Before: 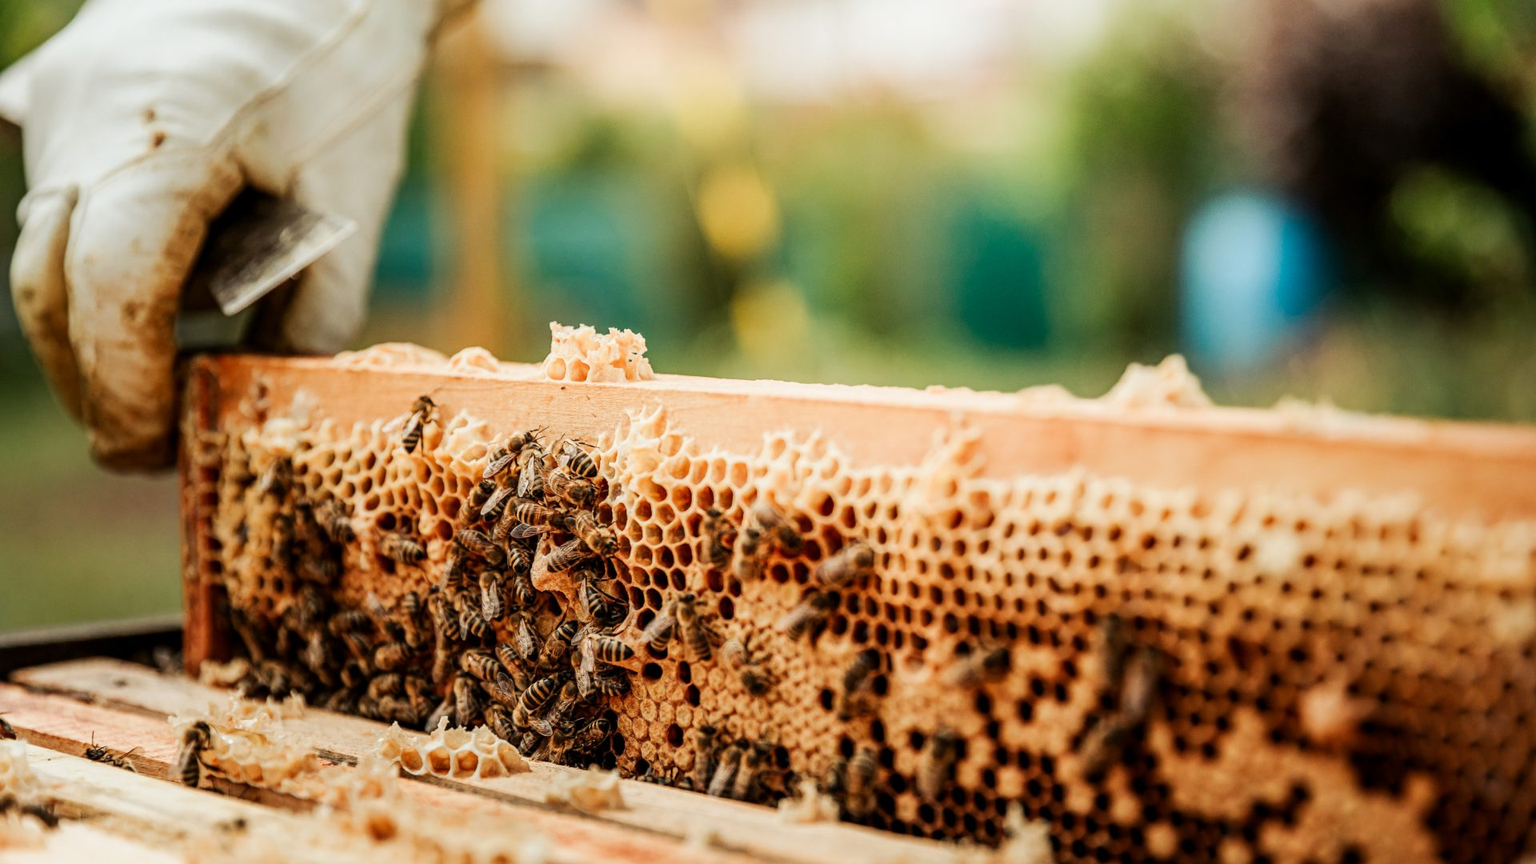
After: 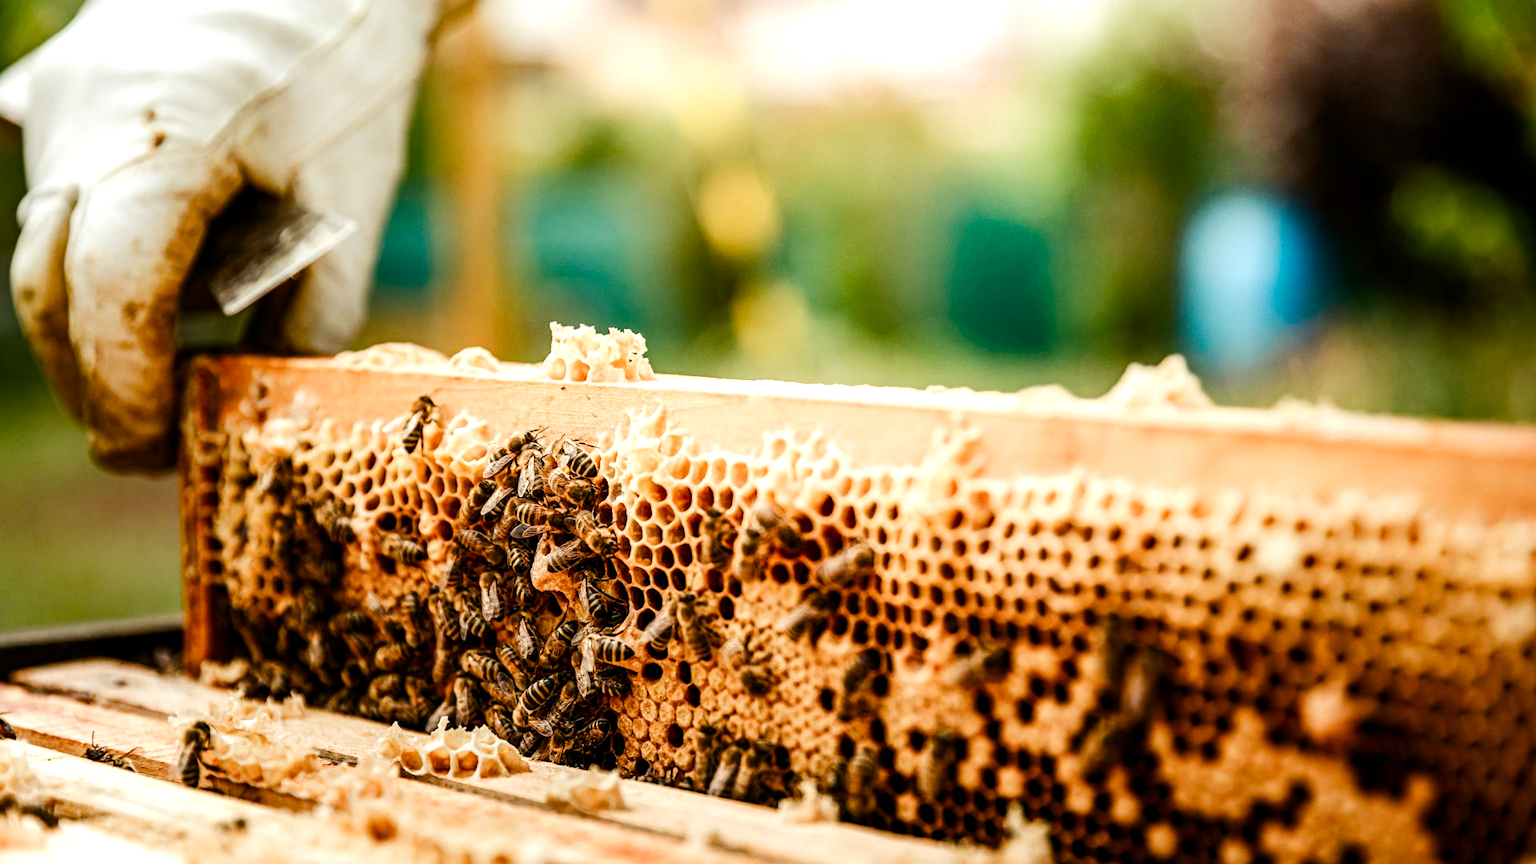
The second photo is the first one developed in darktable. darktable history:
shadows and highlights: shadows -10, white point adjustment 1.5, highlights 10
tone equalizer: -8 EV -0.417 EV, -7 EV -0.389 EV, -6 EV -0.333 EV, -5 EV -0.222 EV, -3 EV 0.222 EV, -2 EV 0.333 EV, -1 EV 0.389 EV, +0 EV 0.417 EV, edges refinement/feathering 500, mask exposure compensation -1.25 EV, preserve details no
color balance rgb: perceptual saturation grading › global saturation 20%, perceptual saturation grading › highlights -25%, perceptual saturation grading › shadows 50%
